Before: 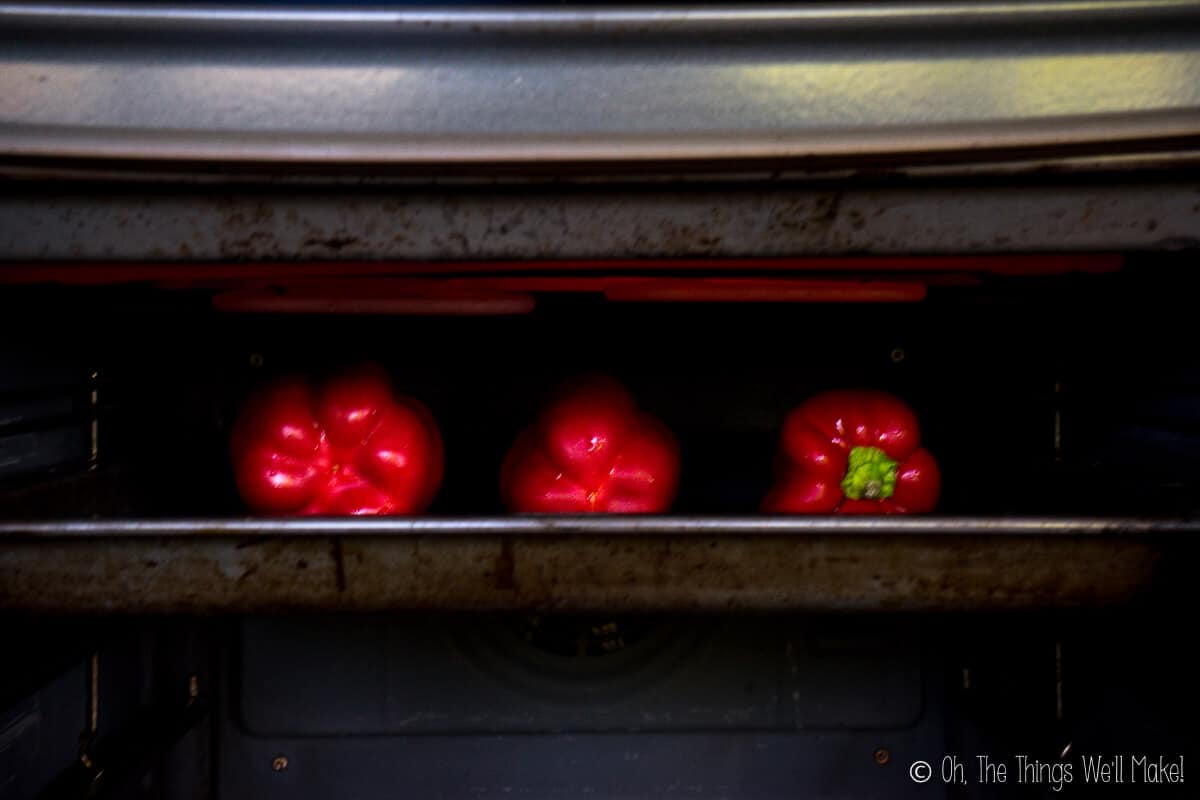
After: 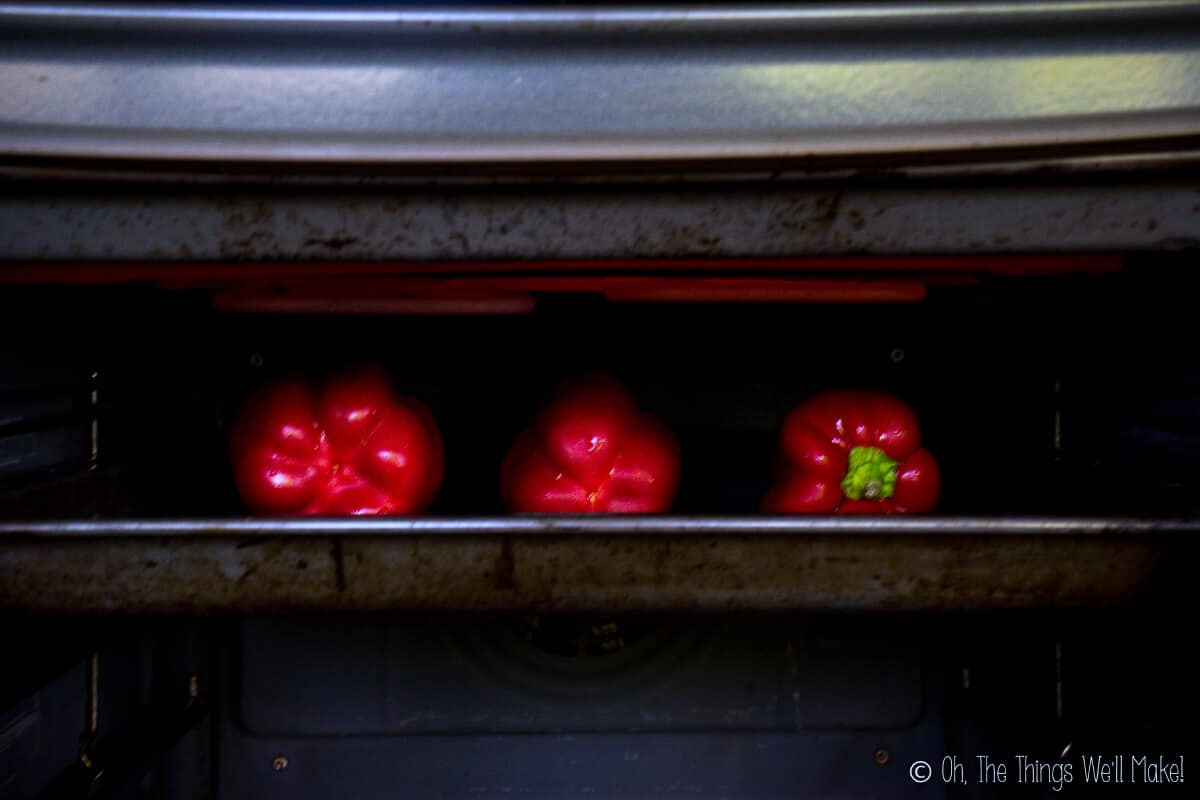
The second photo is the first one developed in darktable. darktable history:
tone equalizer: on, module defaults
white balance: red 0.926, green 1.003, blue 1.133
